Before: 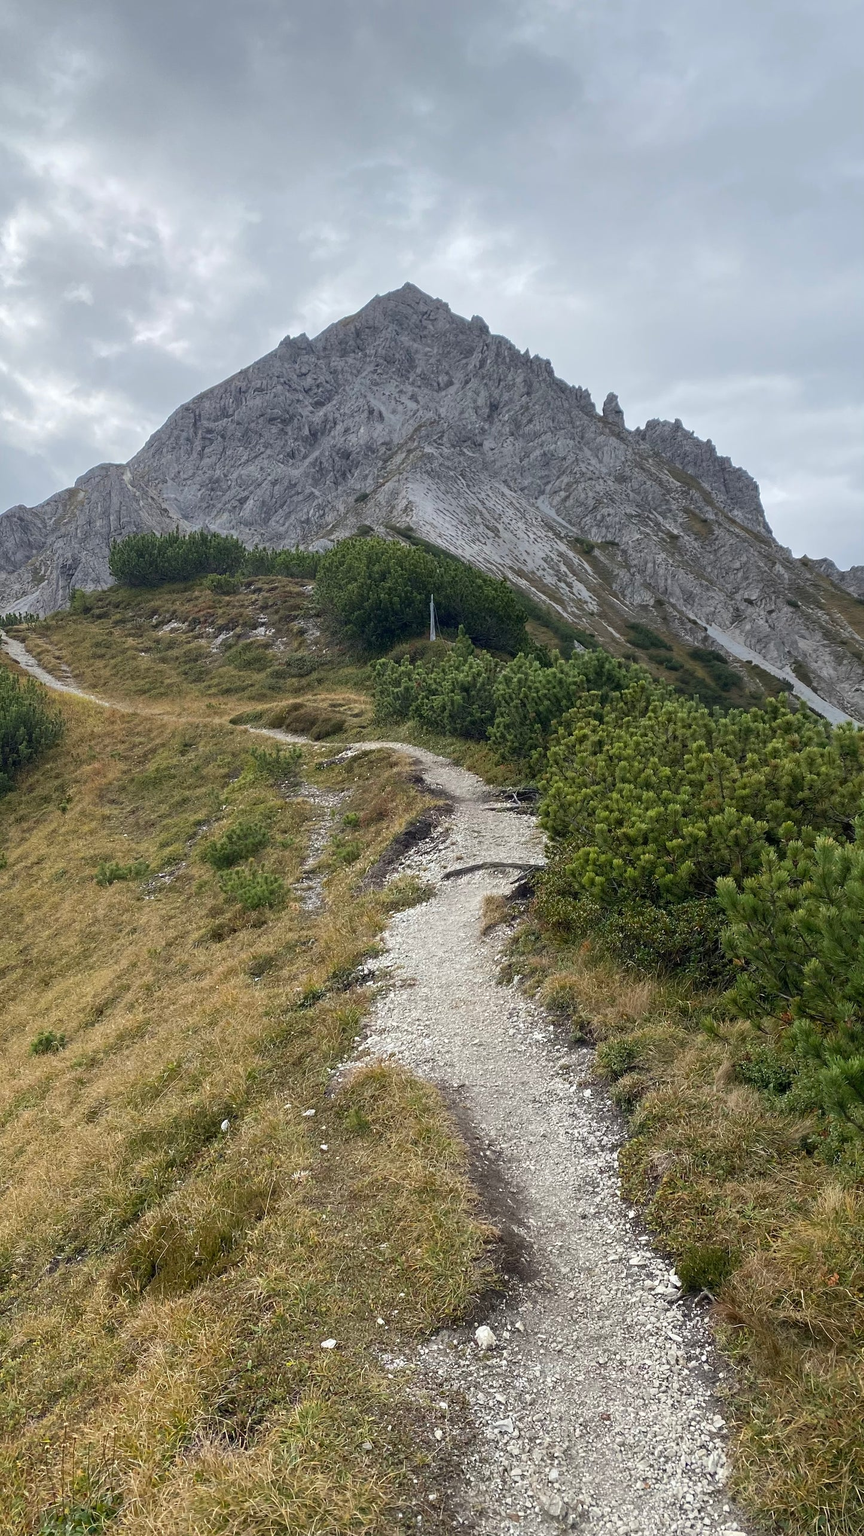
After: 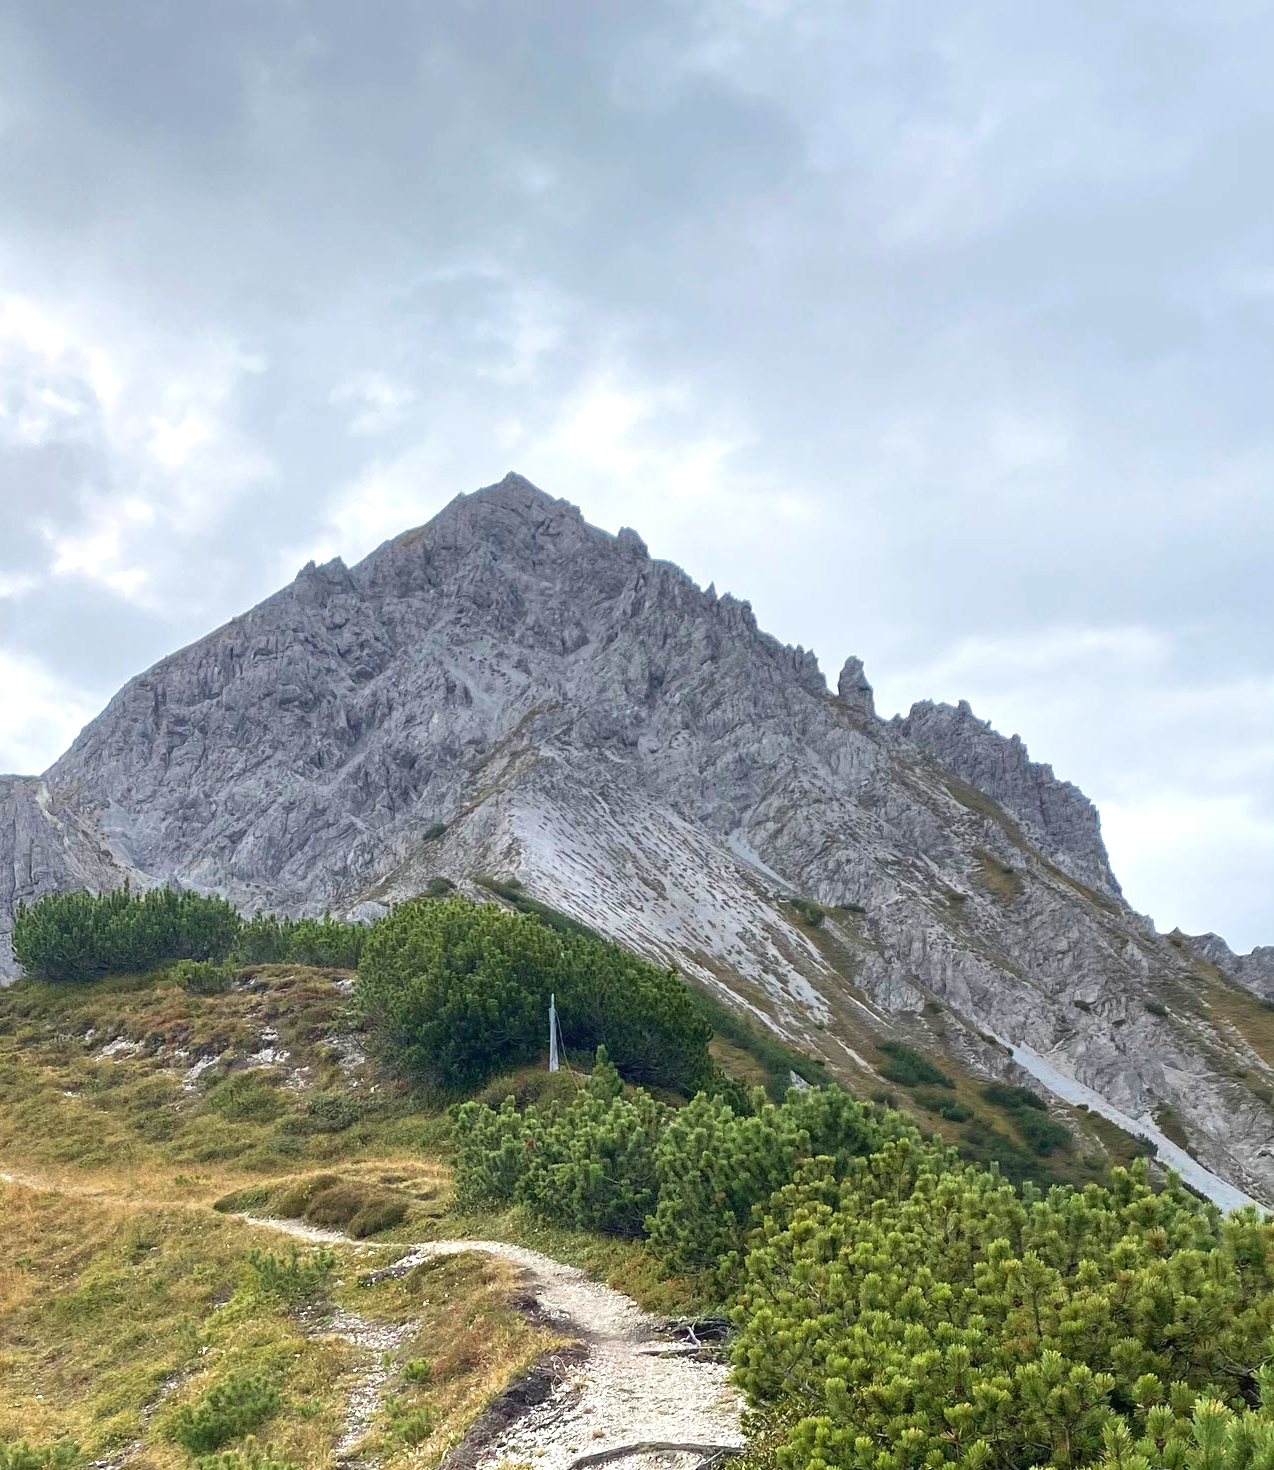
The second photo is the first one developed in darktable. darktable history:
crop and rotate: left 11.812%, bottom 42.776%
velvia: on, module defaults
exposure: black level correction 0, exposure 1 EV, compensate exposure bias true, compensate highlight preservation false
graduated density: rotation 5.63°, offset 76.9
